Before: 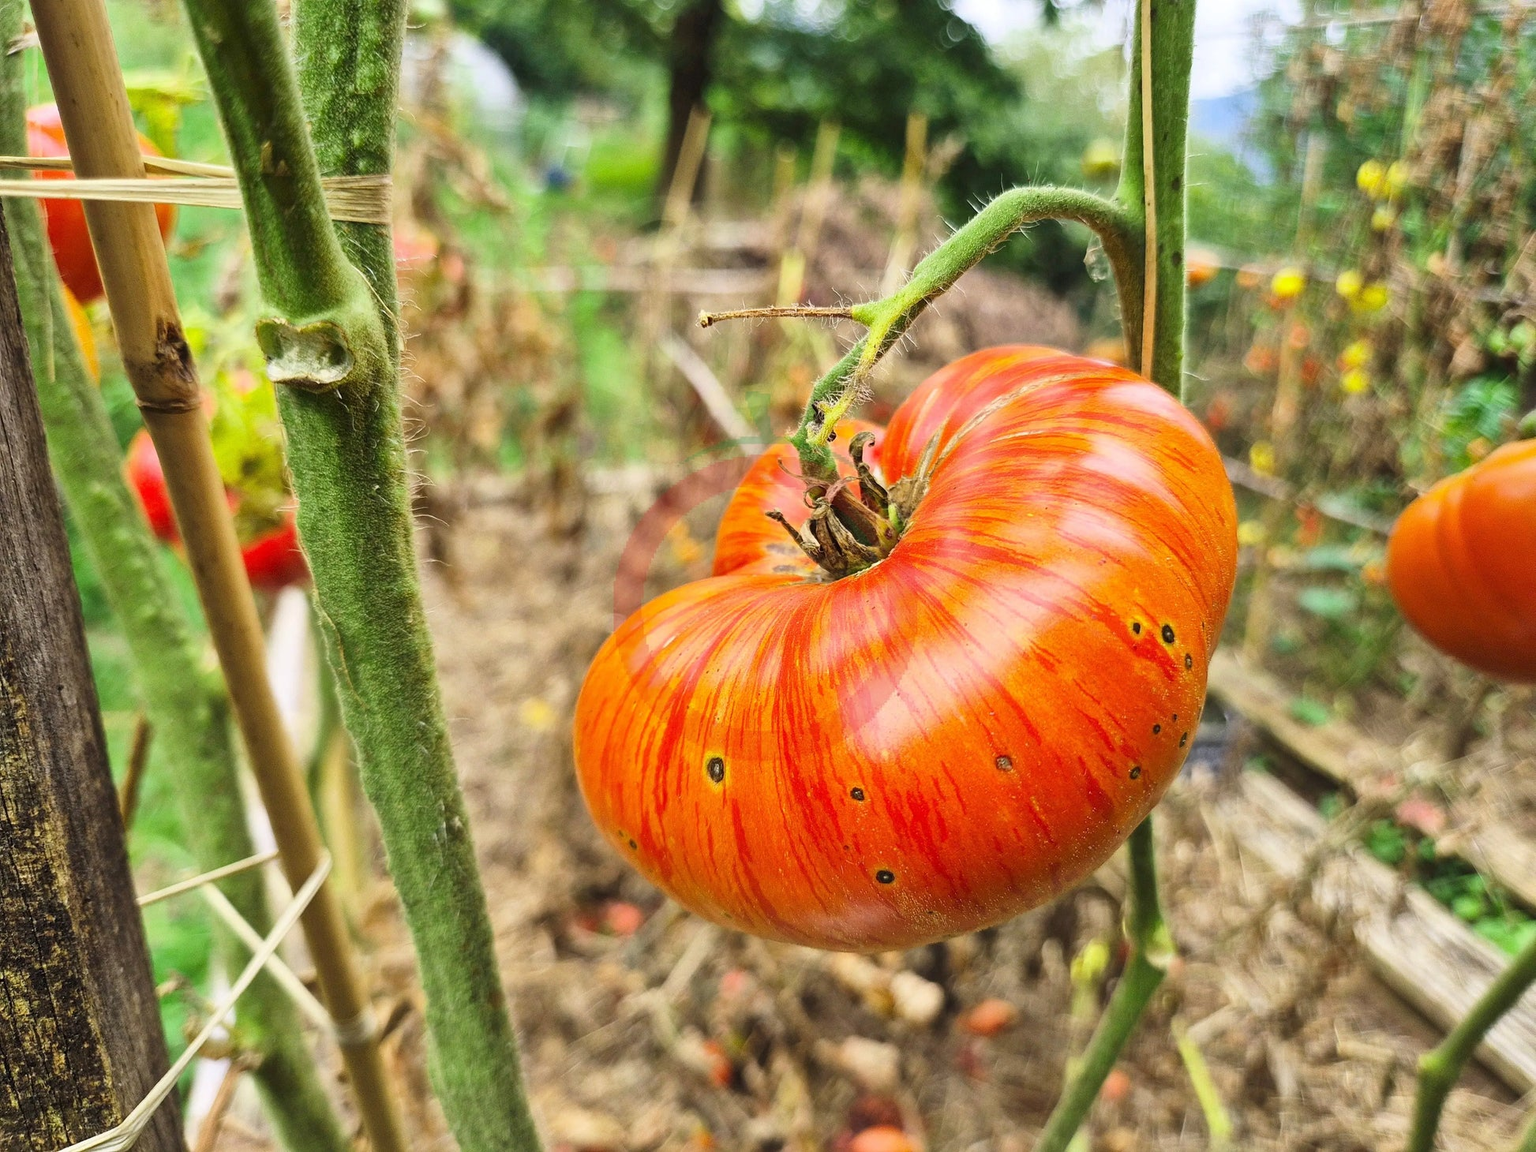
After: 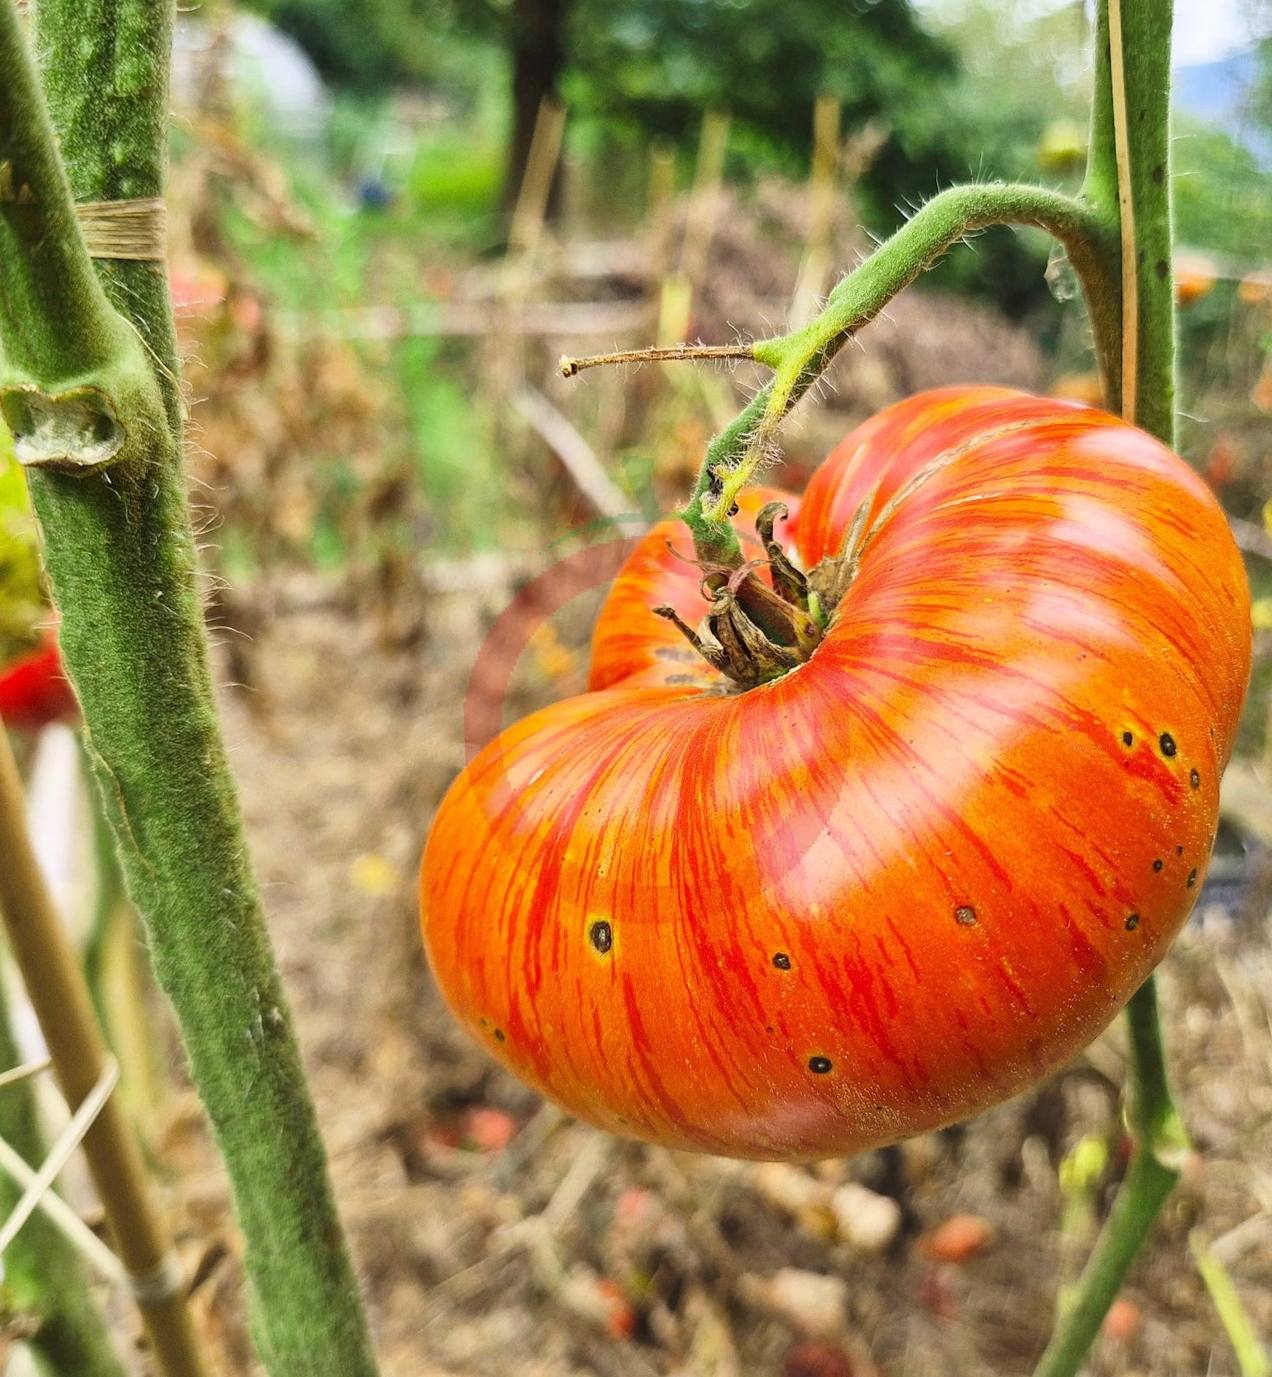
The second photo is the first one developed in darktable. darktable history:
crop and rotate: left 15.546%, right 17.787%
rotate and perspective: rotation -2°, crop left 0.022, crop right 0.978, crop top 0.049, crop bottom 0.951
